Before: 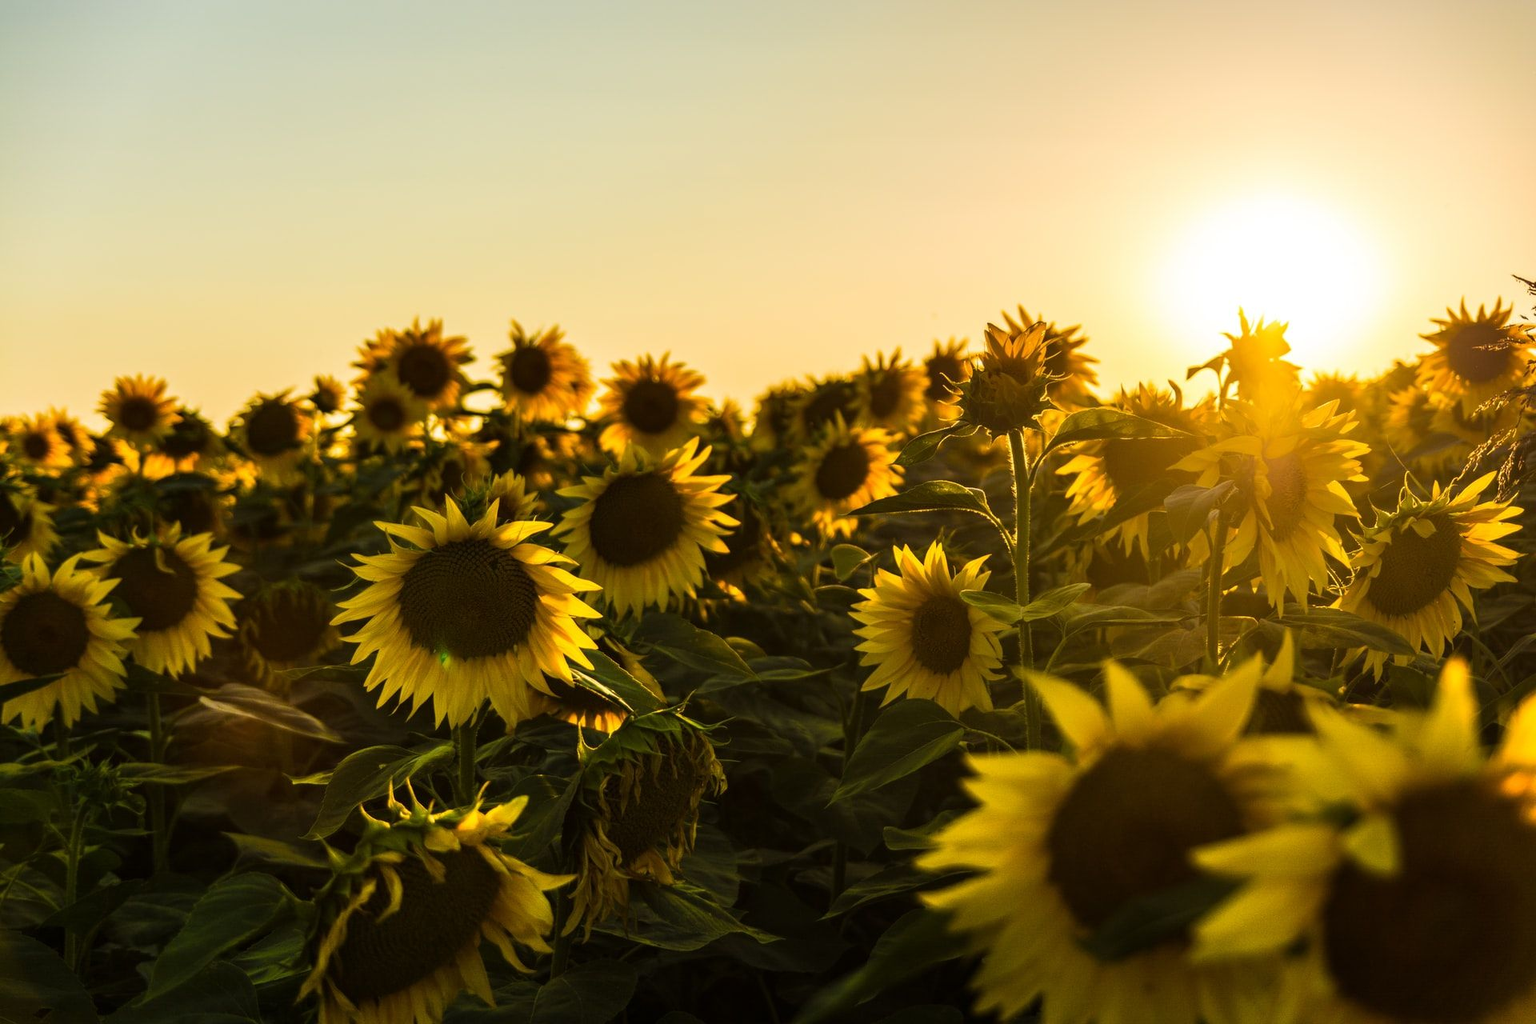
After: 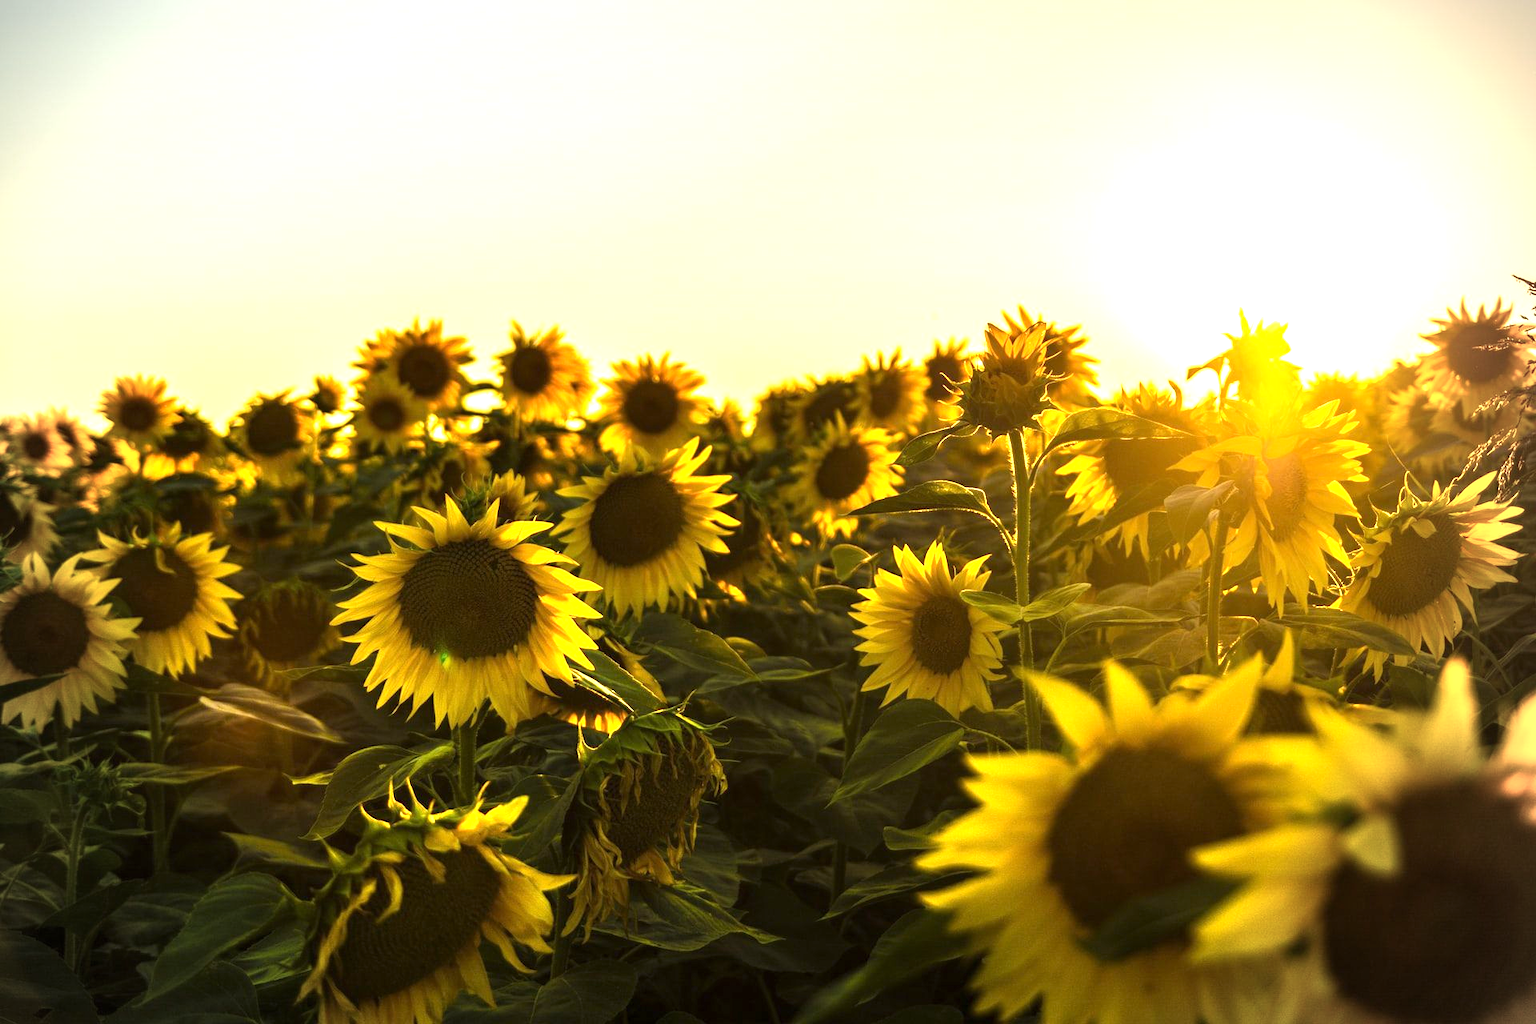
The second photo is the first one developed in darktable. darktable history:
exposure: exposure 1.089 EV, compensate highlight preservation false
vignetting: on, module defaults
